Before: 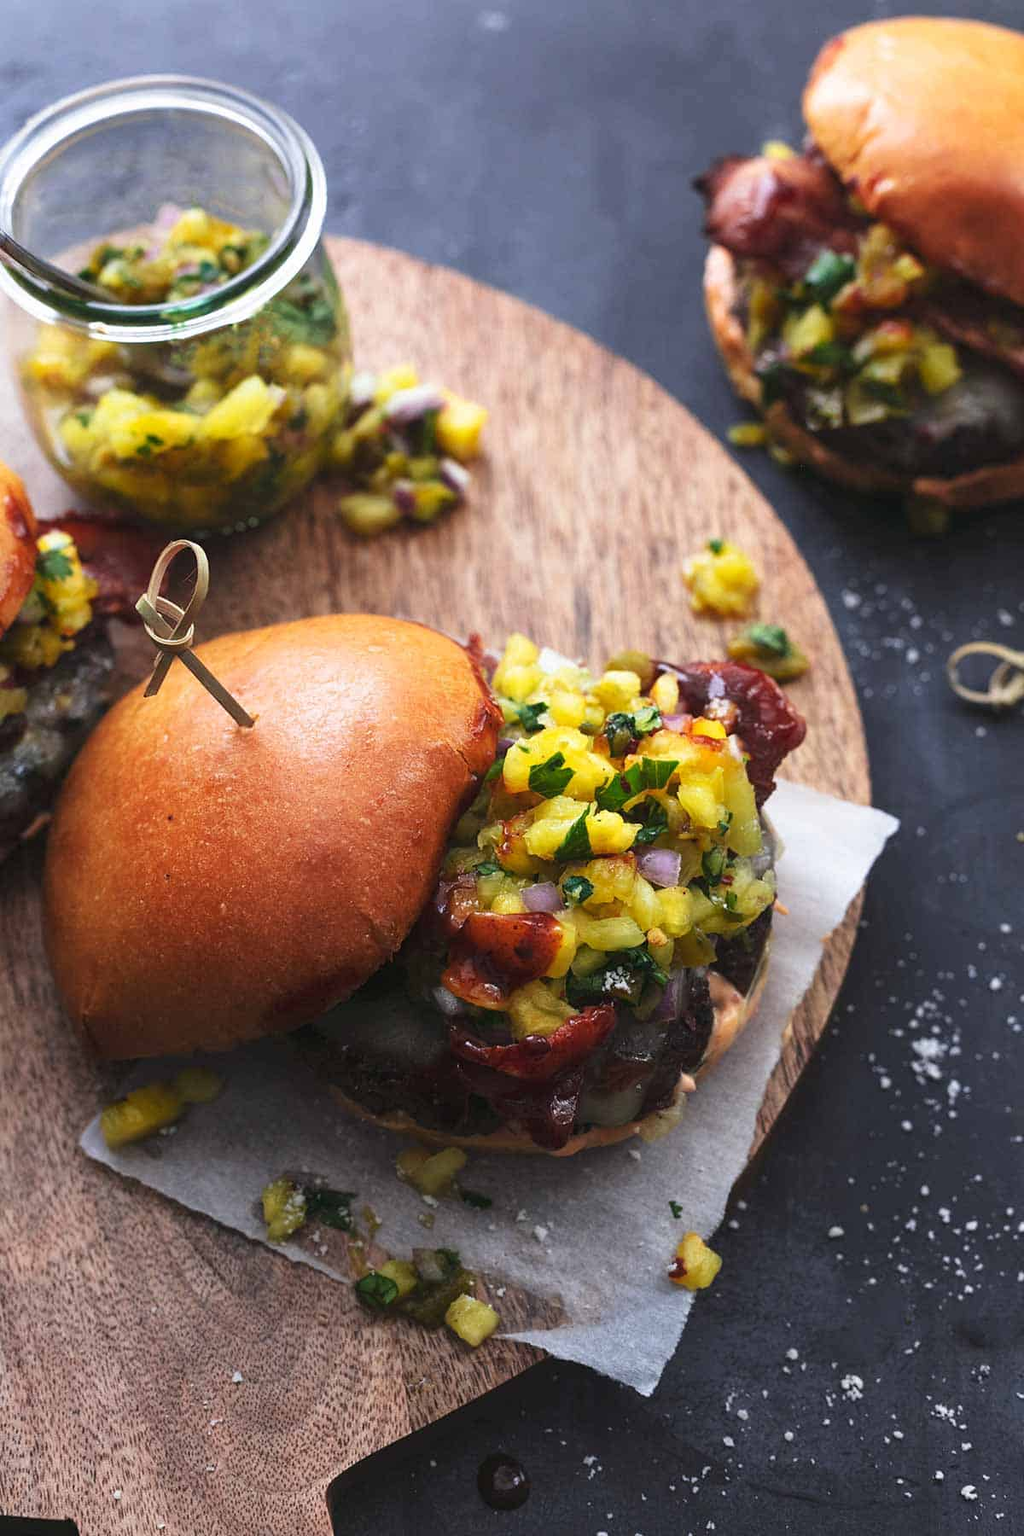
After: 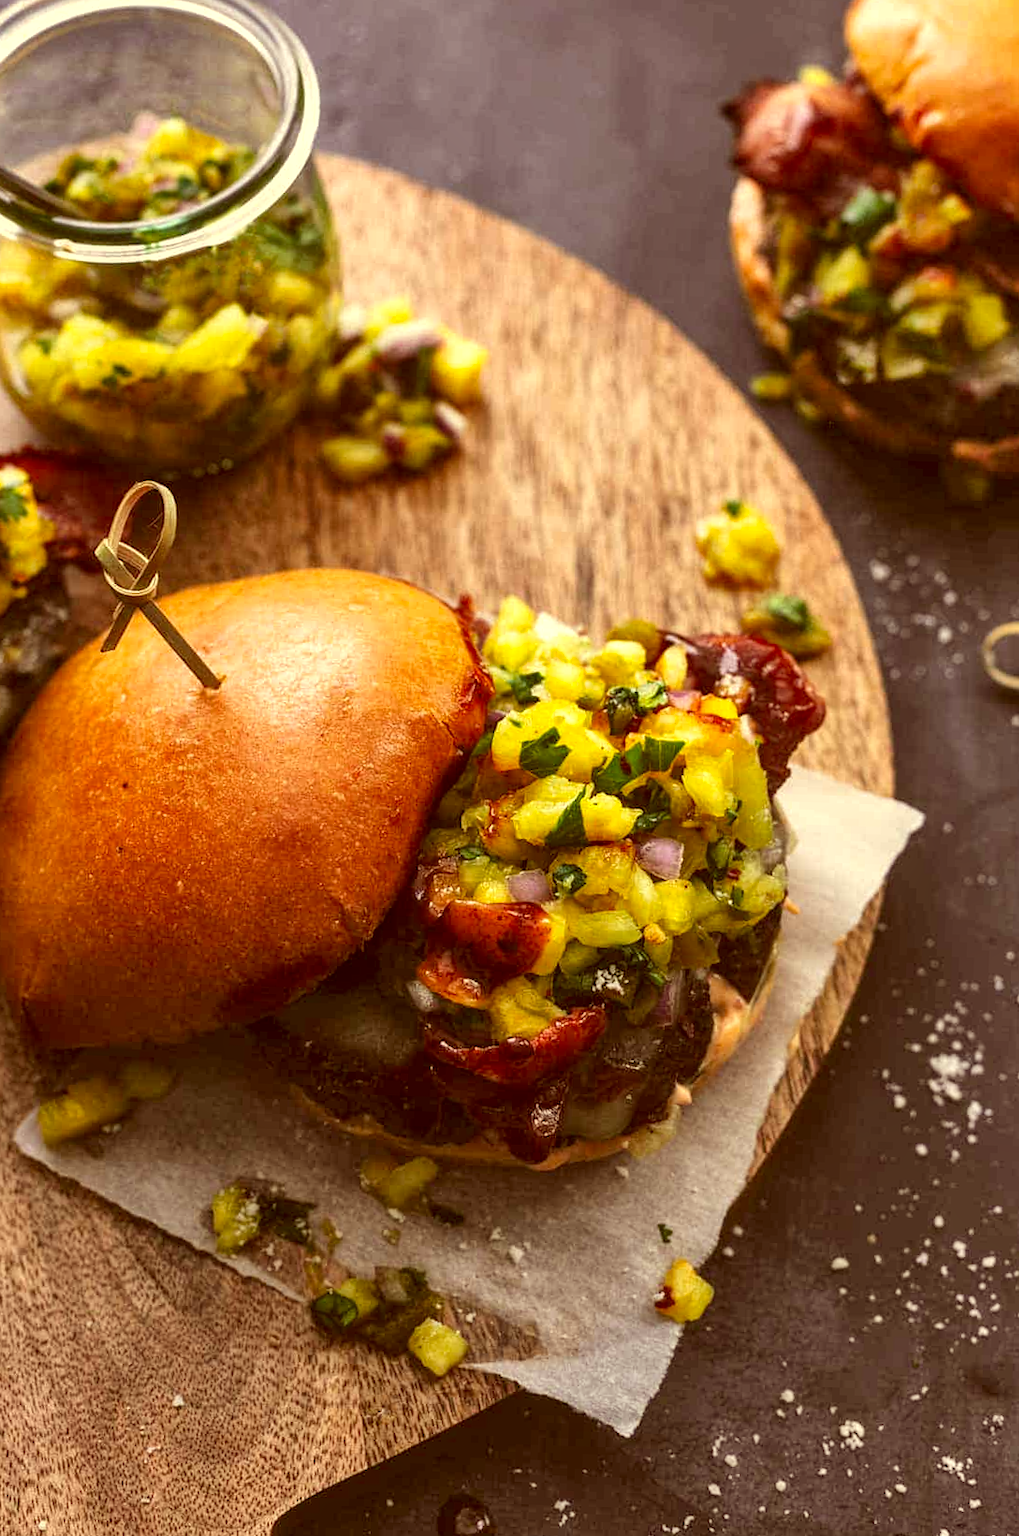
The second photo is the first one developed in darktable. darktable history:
color correction: highlights a* 1.04, highlights b* 24.65, shadows a* 15.91, shadows b* 24.64
shadows and highlights: white point adjustment 0.944, soften with gaussian
crop and rotate: angle -1.92°, left 3.142%, top 3.76%, right 1.59%, bottom 0.499%
local contrast: detail 130%
